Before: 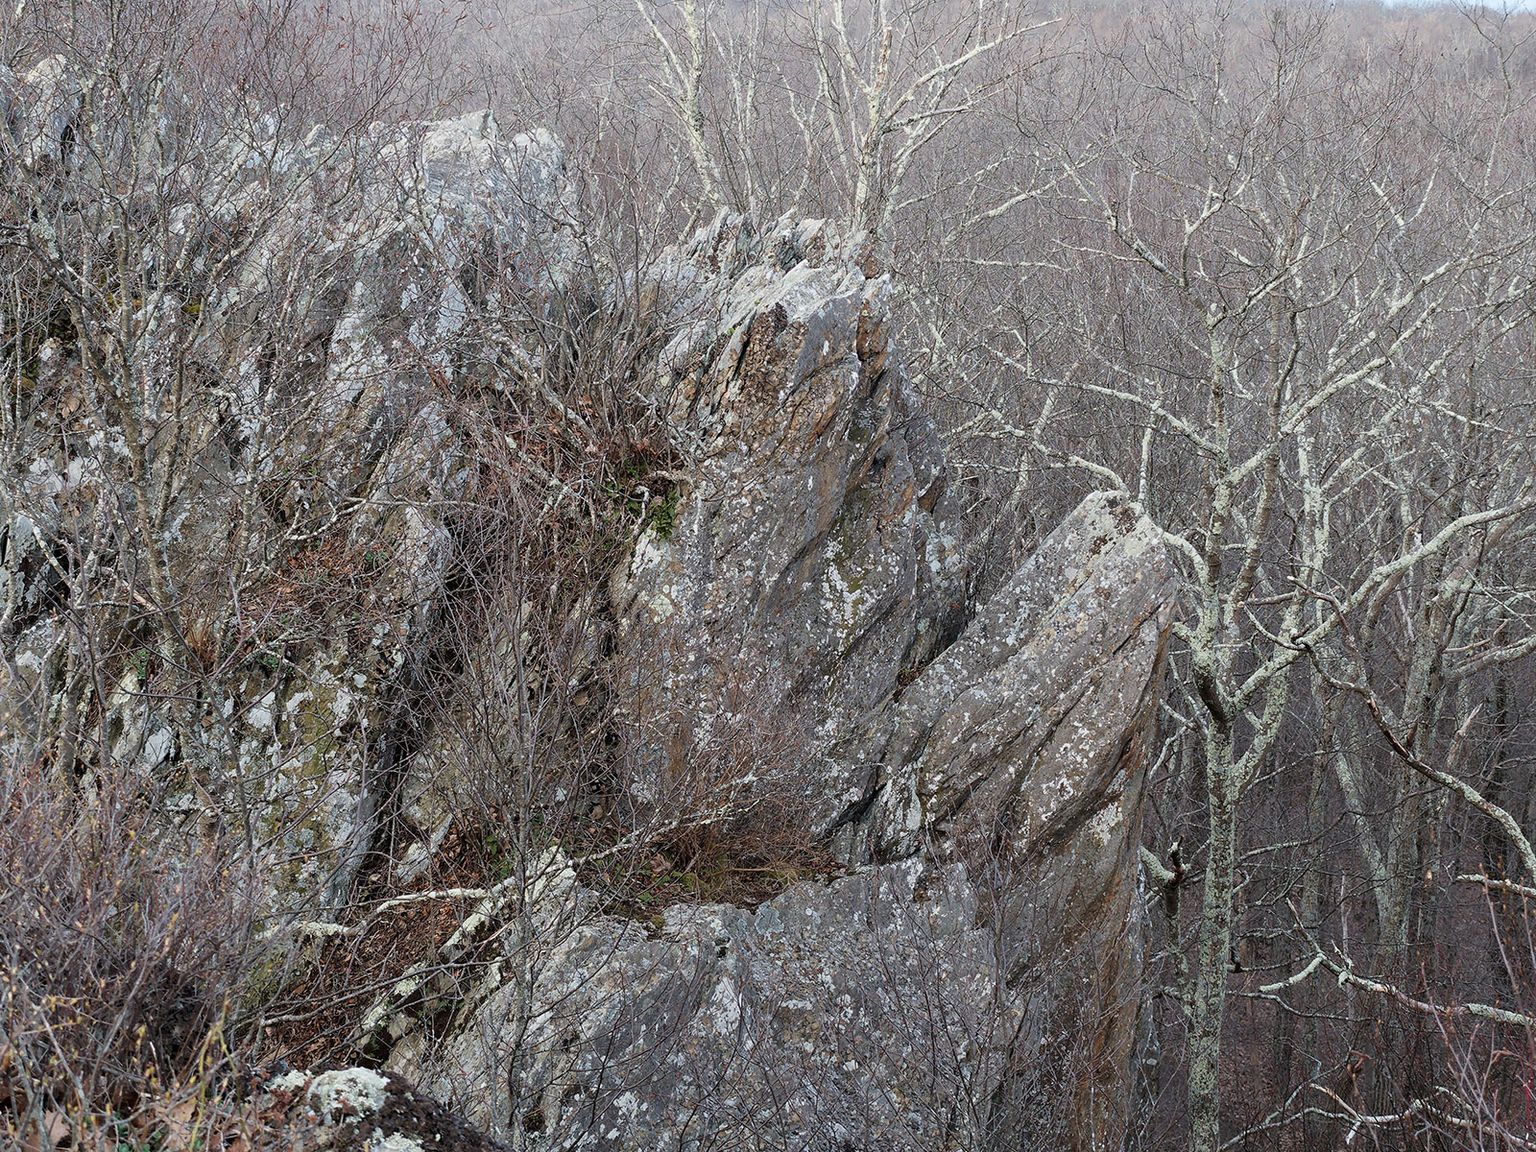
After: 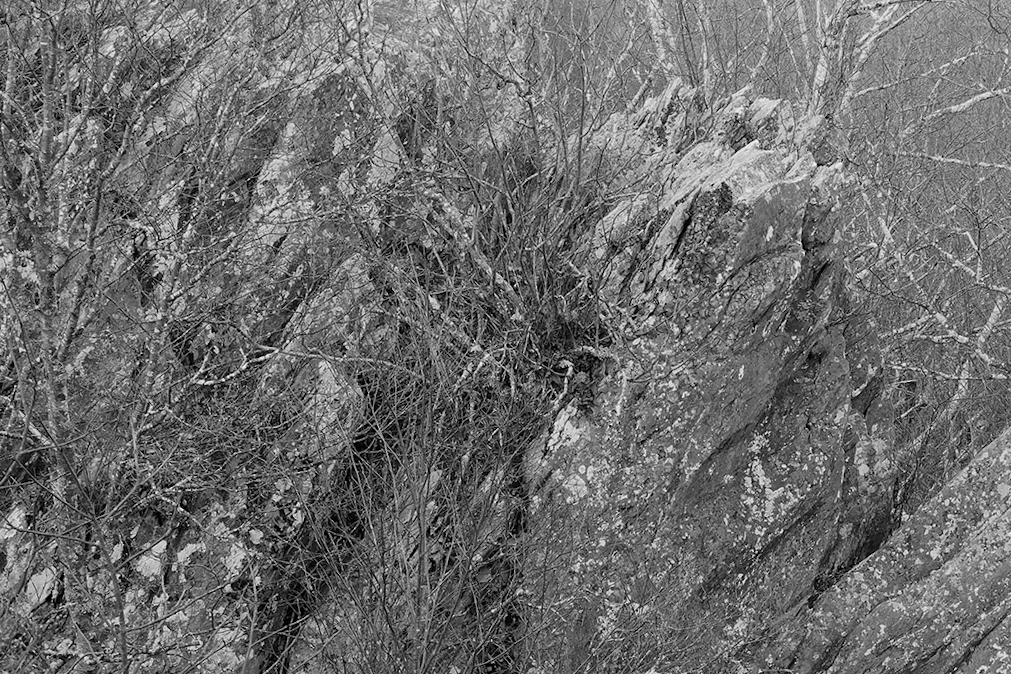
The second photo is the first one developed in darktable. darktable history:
monochrome: a 30.25, b 92.03
crop and rotate: angle -4.99°, left 2.122%, top 6.945%, right 27.566%, bottom 30.519%
